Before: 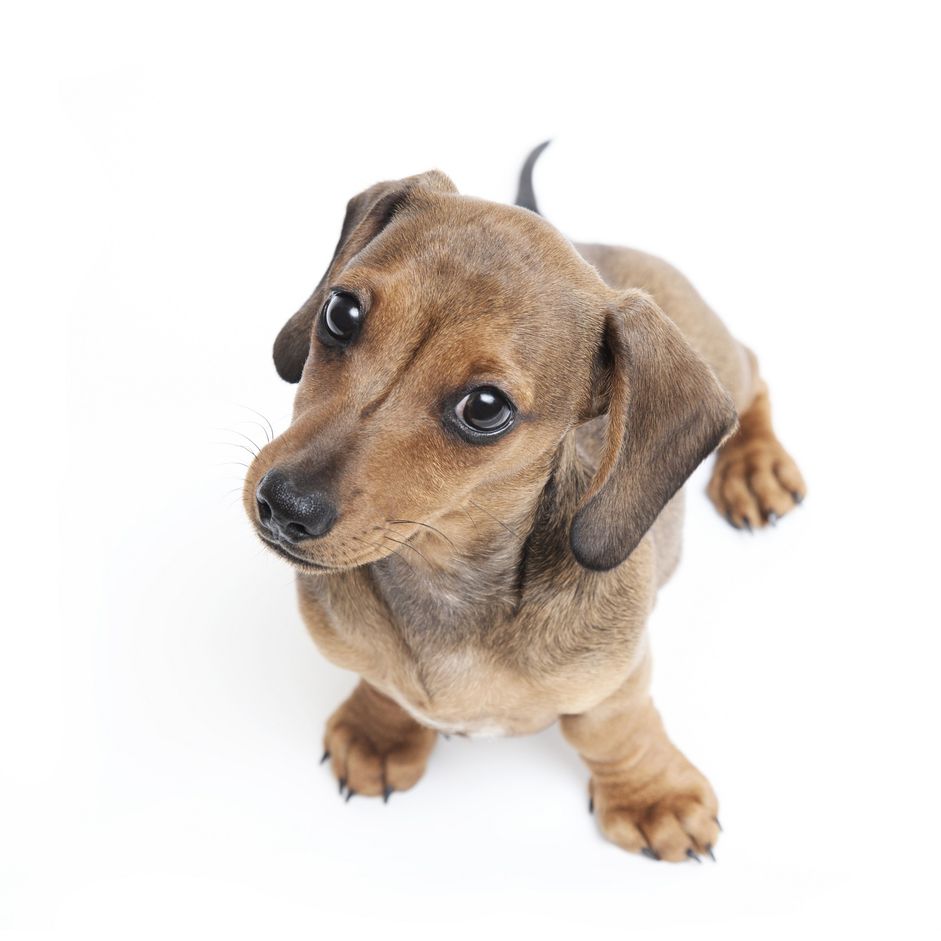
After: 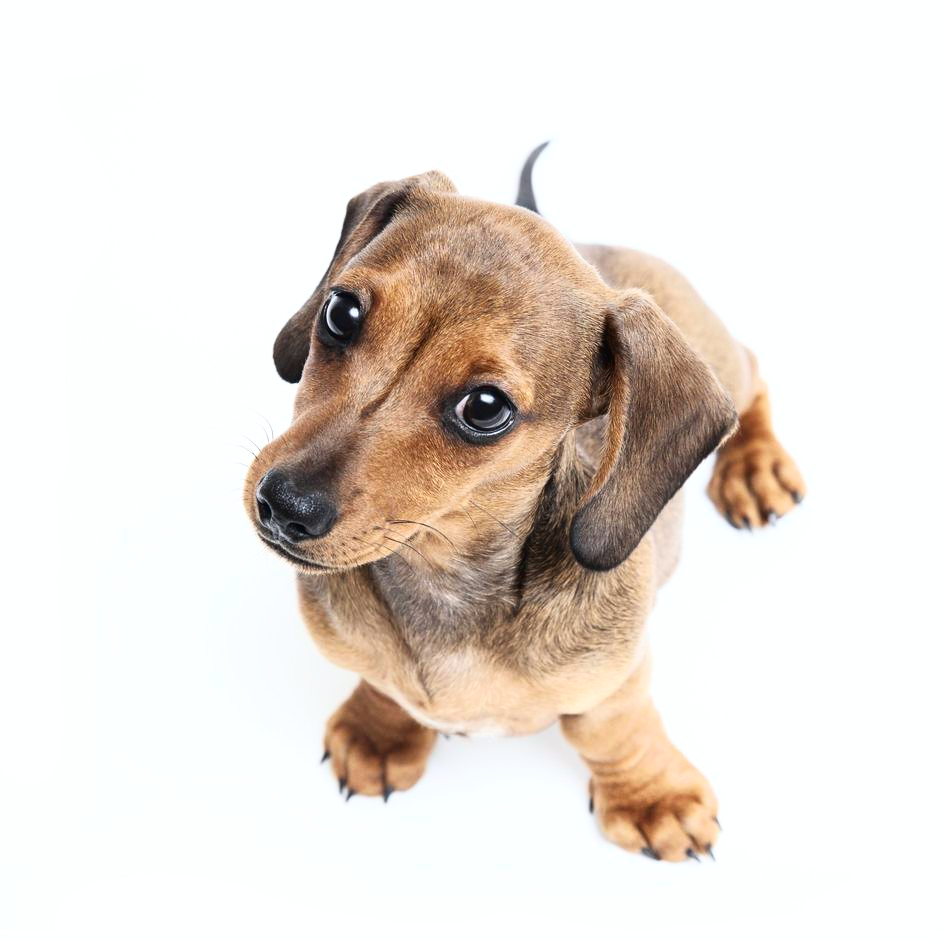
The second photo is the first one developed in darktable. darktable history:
tone curve: curves: ch0 [(0, 0) (0.139, 0.067) (0.319, 0.269) (0.498, 0.505) (0.725, 0.824) (0.864, 0.945) (0.985, 1)]; ch1 [(0, 0) (0.291, 0.197) (0.456, 0.426) (0.495, 0.488) (0.557, 0.578) (0.599, 0.644) (0.702, 0.786) (1, 1)]; ch2 [(0, 0) (0.125, 0.089) (0.353, 0.329) (0.447, 0.43) (0.557, 0.566) (0.63, 0.667) (1, 1)], color space Lab, independent channels, preserve colors none
